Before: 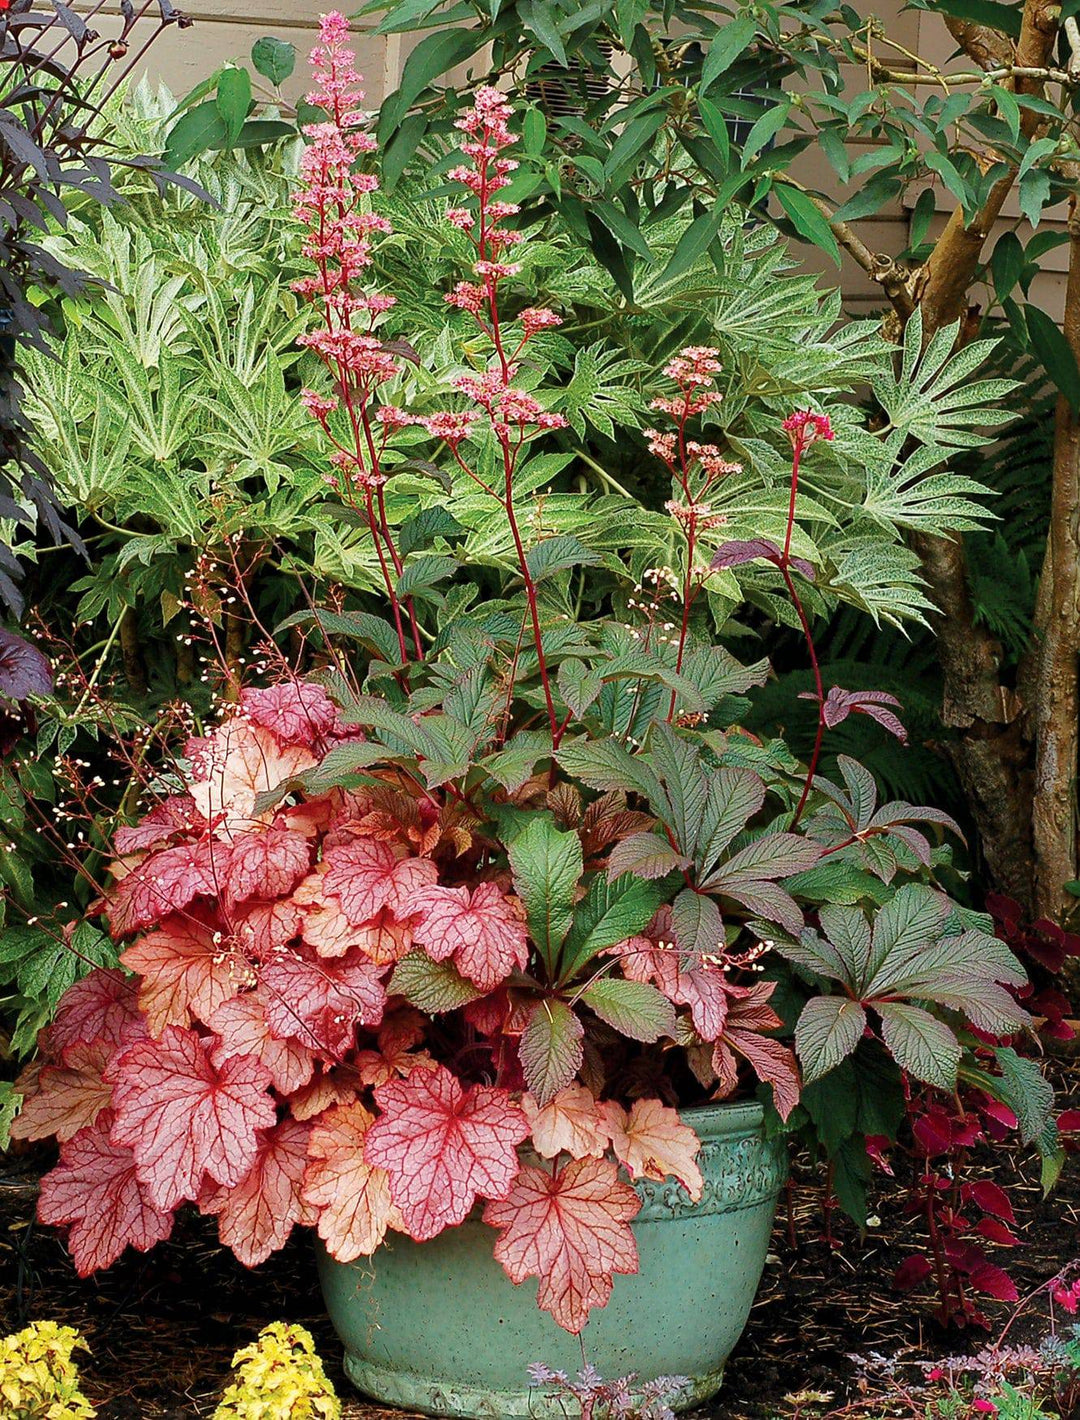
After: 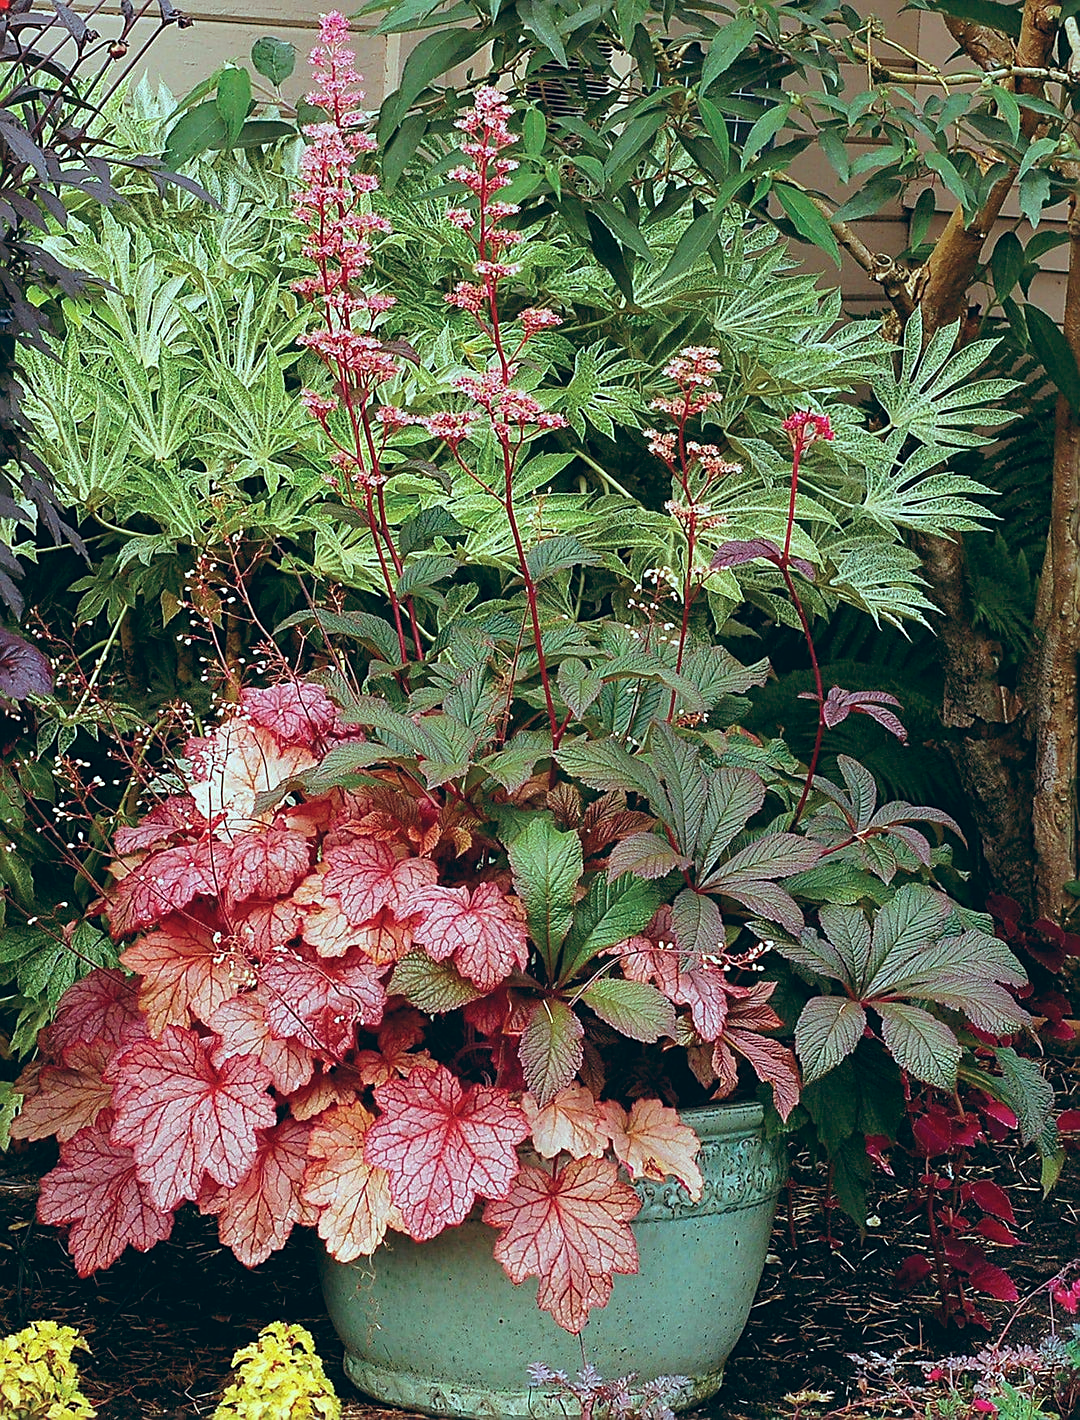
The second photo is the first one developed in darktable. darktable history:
sharpen: on, module defaults
color balance: lift [1.003, 0.993, 1.001, 1.007], gamma [1.018, 1.072, 0.959, 0.928], gain [0.974, 0.873, 1.031, 1.127]
